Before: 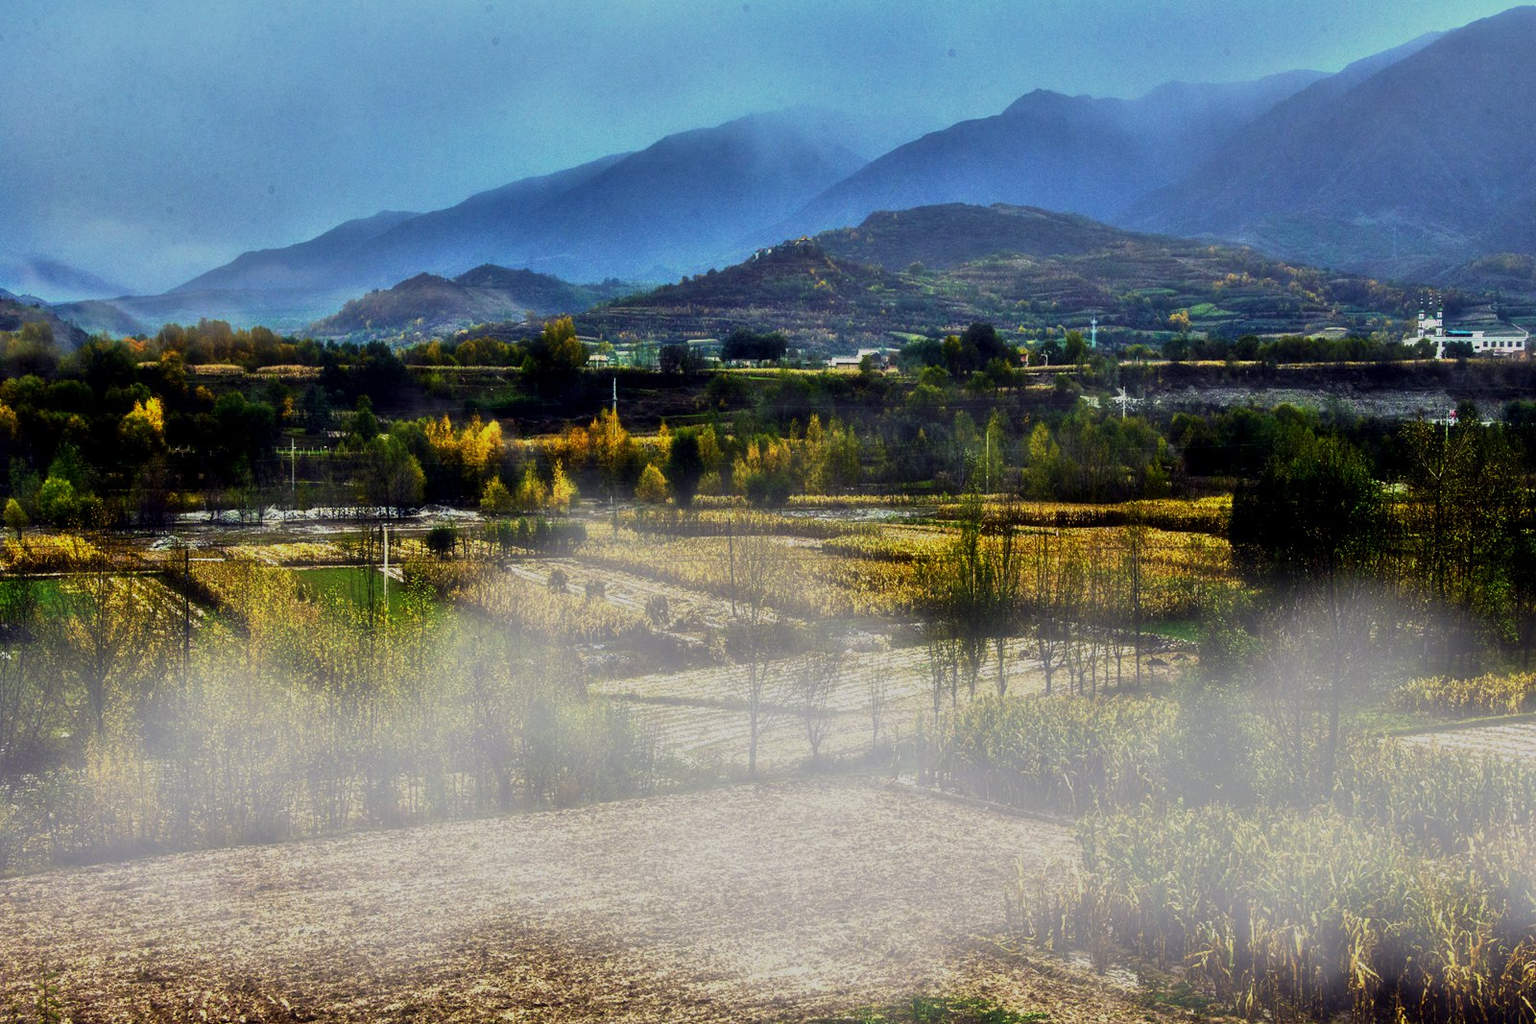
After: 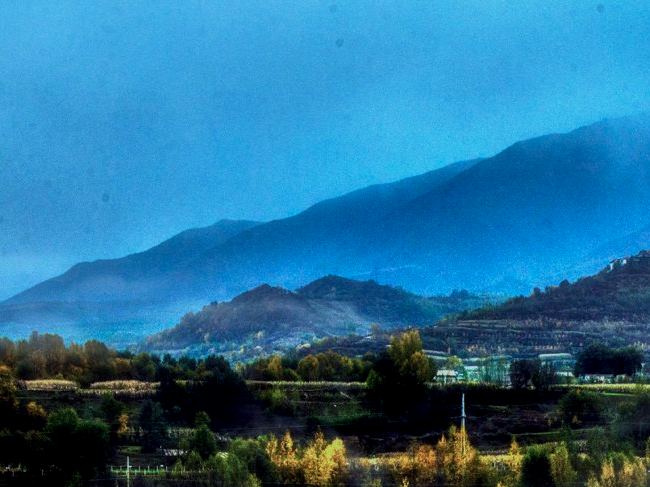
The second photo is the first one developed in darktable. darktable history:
local contrast: on, module defaults
color correction: highlights a* -9.85, highlights b* -21.6
crop and rotate: left 11.083%, top 0.063%, right 48.269%, bottom 54.252%
